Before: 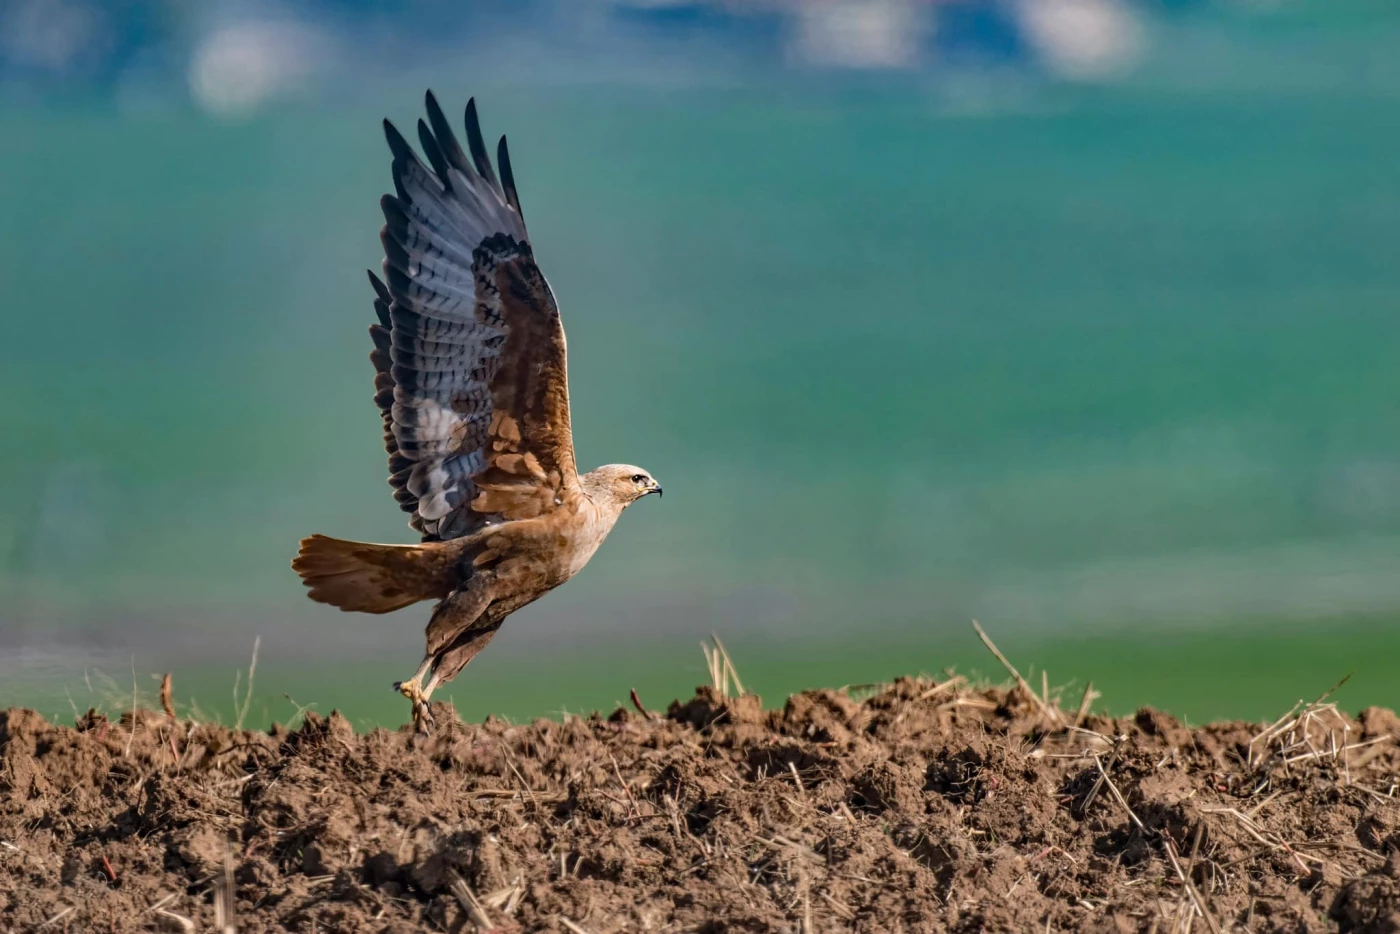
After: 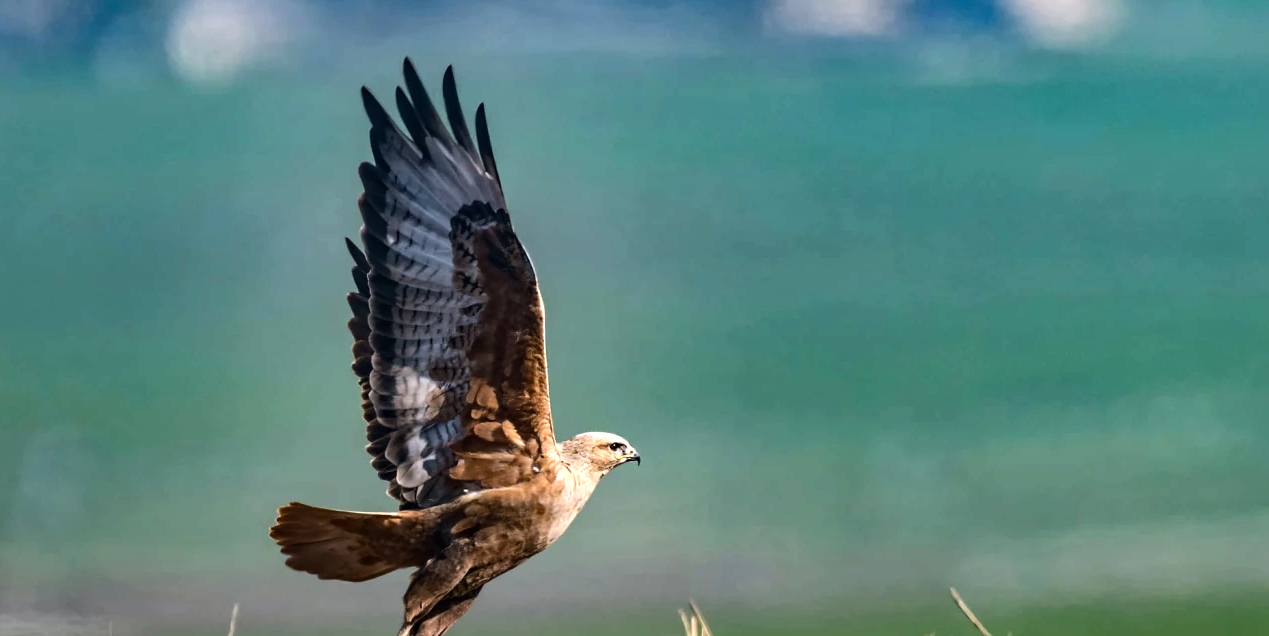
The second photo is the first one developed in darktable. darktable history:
crop: left 1.576%, top 3.433%, right 7.741%, bottom 28.465%
tone equalizer: -8 EV -0.754 EV, -7 EV -0.7 EV, -6 EV -0.603 EV, -5 EV -0.388 EV, -3 EV 0.366 EV, -2 EV 0.6 EV, -1 EV 0.687 EV, +0 EV 0.759 EV, edges refinement/feathering 500, mask exposure compensation -1.57 EV, preserve details no
